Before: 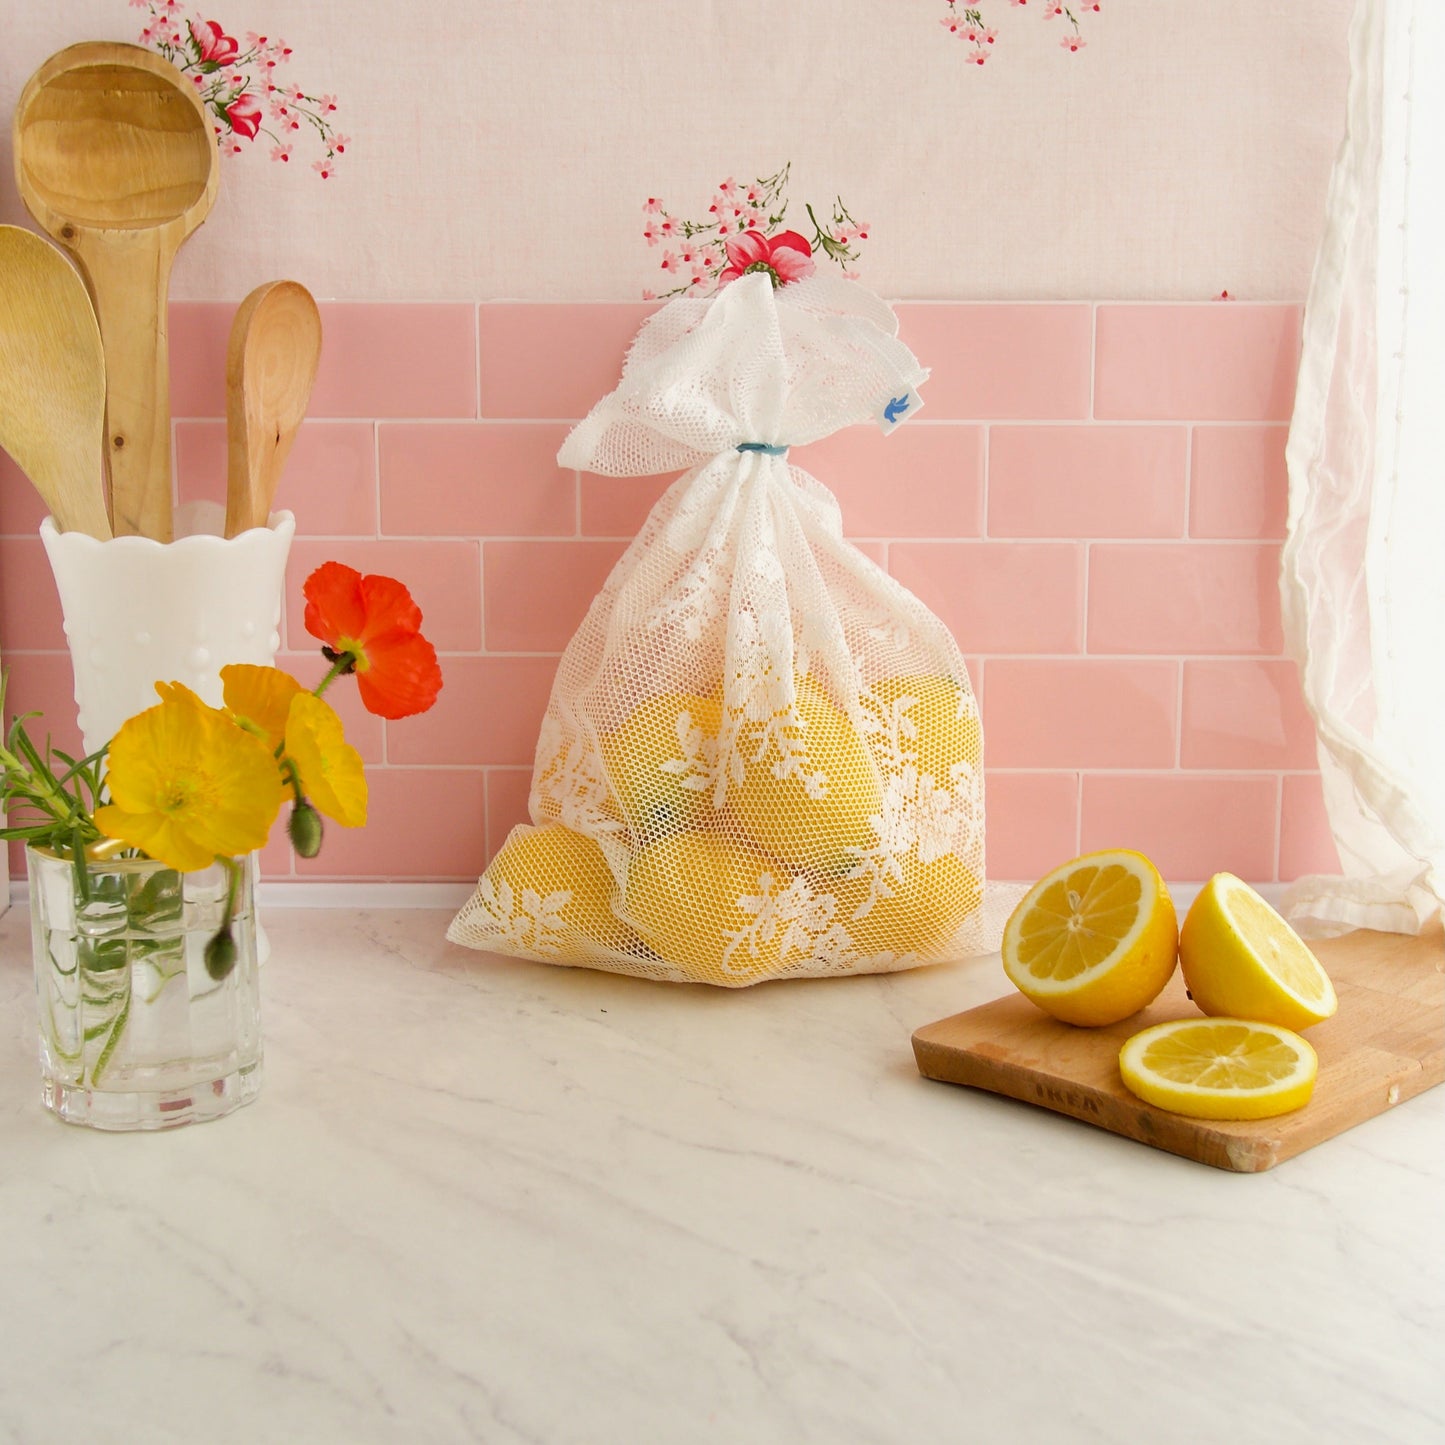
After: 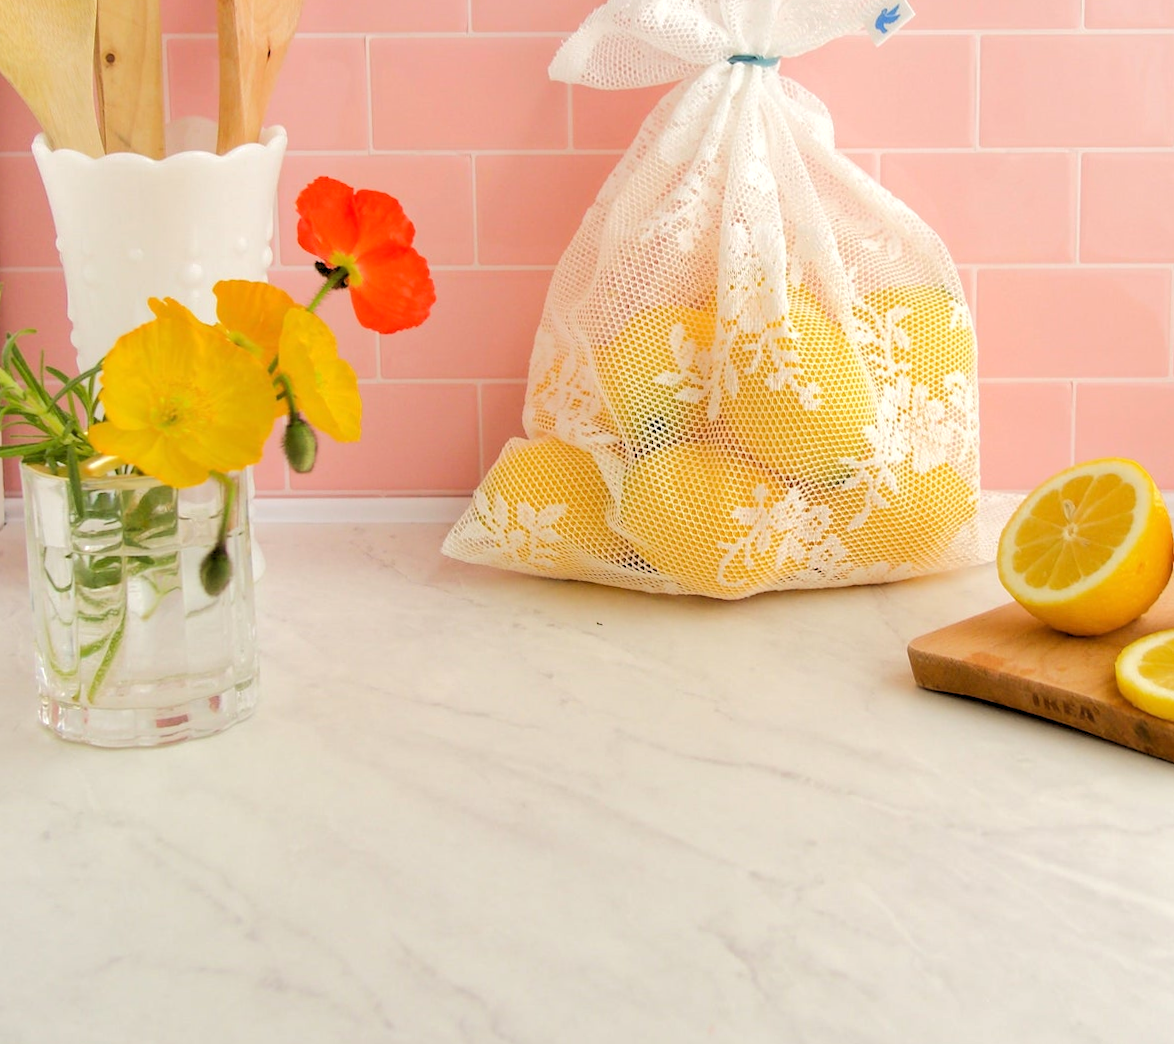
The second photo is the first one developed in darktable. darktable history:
crop: top 26.531%, right 17.959%
rotate and perspective: rotation -0.45°, automatic cropping original format, crop left 0.008, crop right 0.992, crop top 0.012, crop bottom 0.988
rgb levels: levels [[0.01, 0.419, 0.839], [0, 0.5, 1], [0, 0.5, 1]]
base curve: curves: ch0 [(0, 0) (0.262, 0.32) (0.722, 0.705) (1, 1)]
